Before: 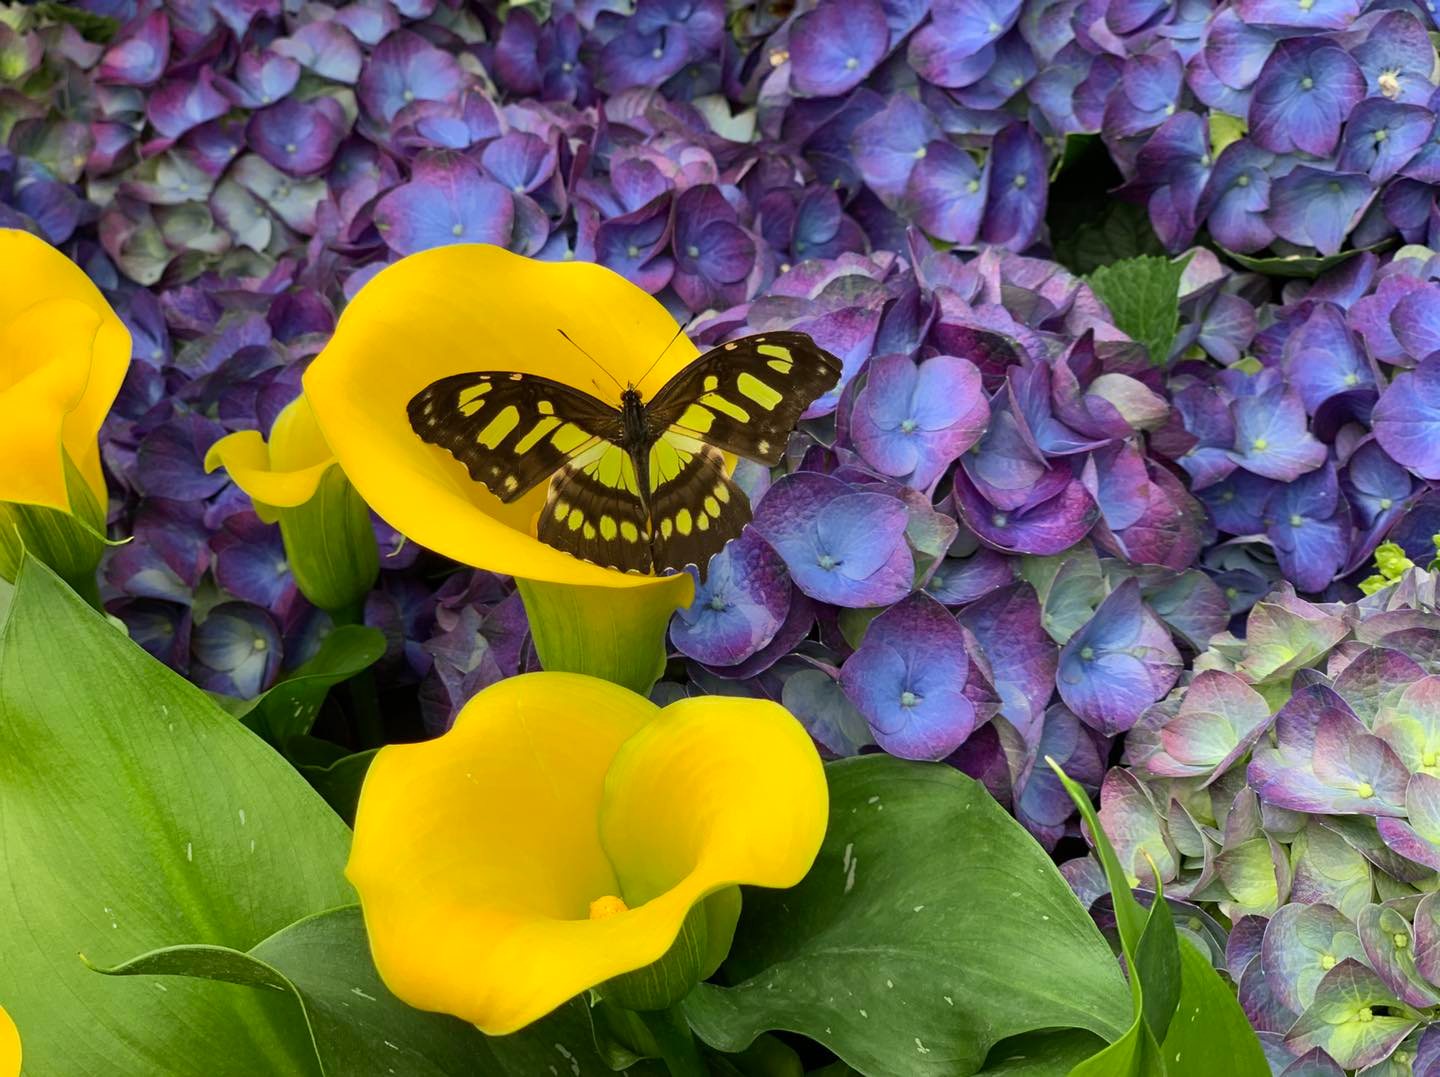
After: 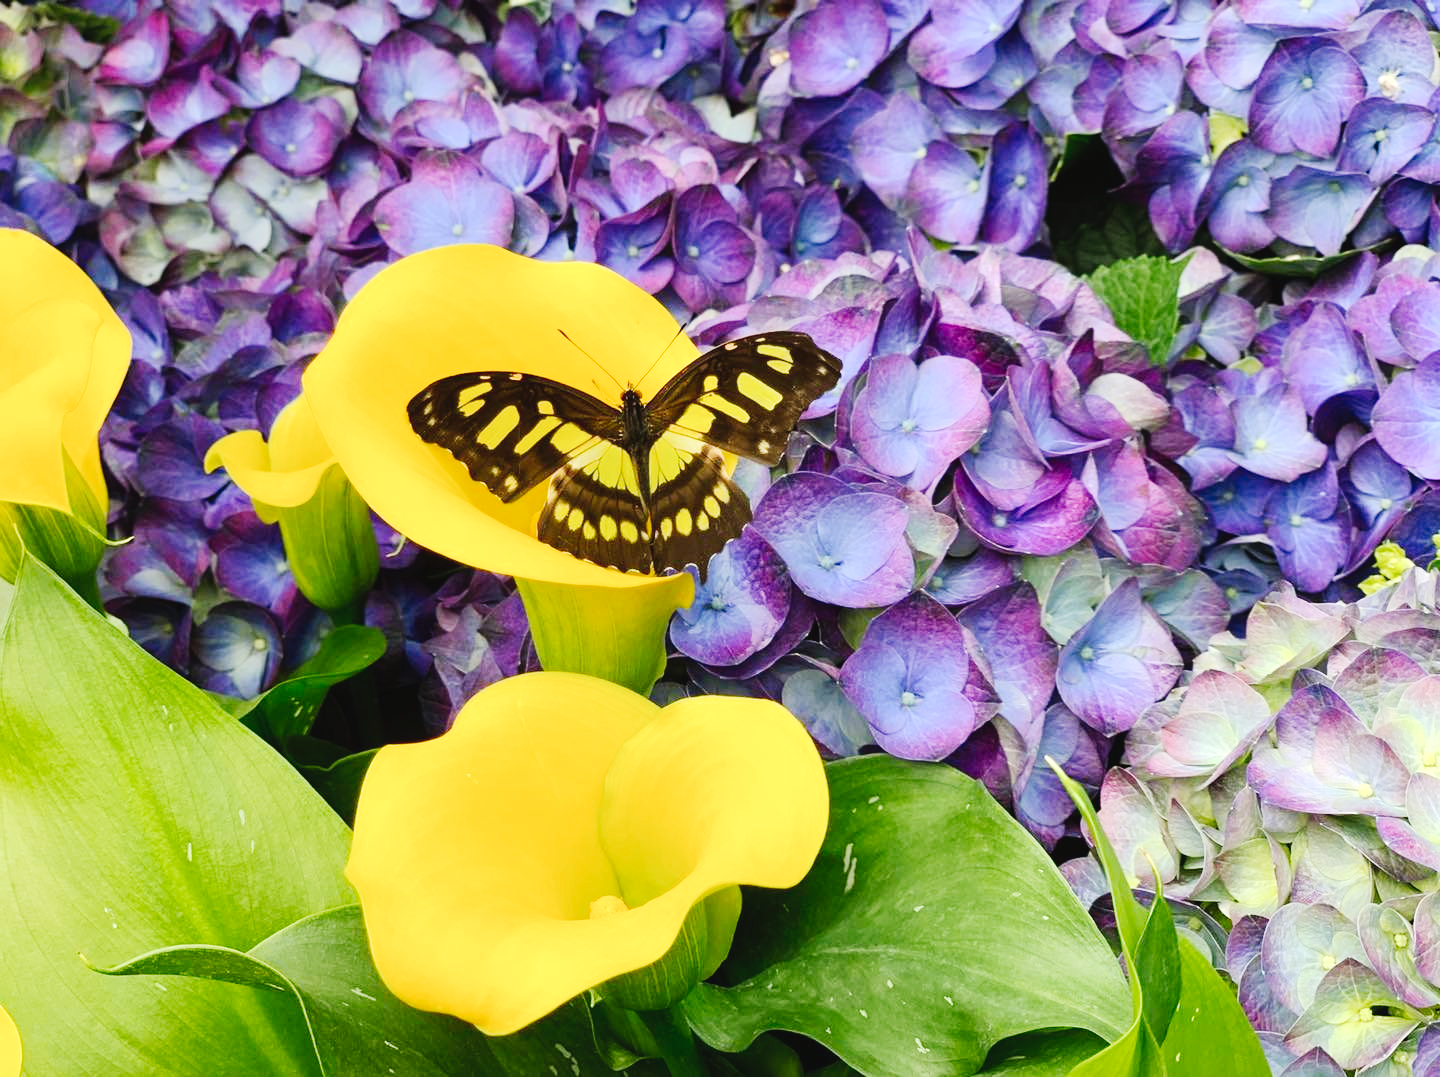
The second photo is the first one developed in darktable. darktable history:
exposure: black level correction 0, exposure 0.69 EV, compensate highlight preservation false
tone curve: curves: ch0 [(0, 0.03) (0.113, 0.087) (0.207, 0.184) (0.515, 0.612) (0.712, 0.793) (1, 0.946)]; ch1 [(0, 0) (0.172, 0.123) (0.317, 0.279) (0.414, 0.382) (0.476, 0.479) (0.505, 0.498) (0.534, 0.534) (0.621, 0.65) (0.709, 0.764) (1, 1)]; ch2 [(0, 0) (0.411, 0.424) (0.505, 0.505) (0.521, 0.524) (0.537, 0.57) (0.65, 0.699) (1, 1)], preserve colors none
